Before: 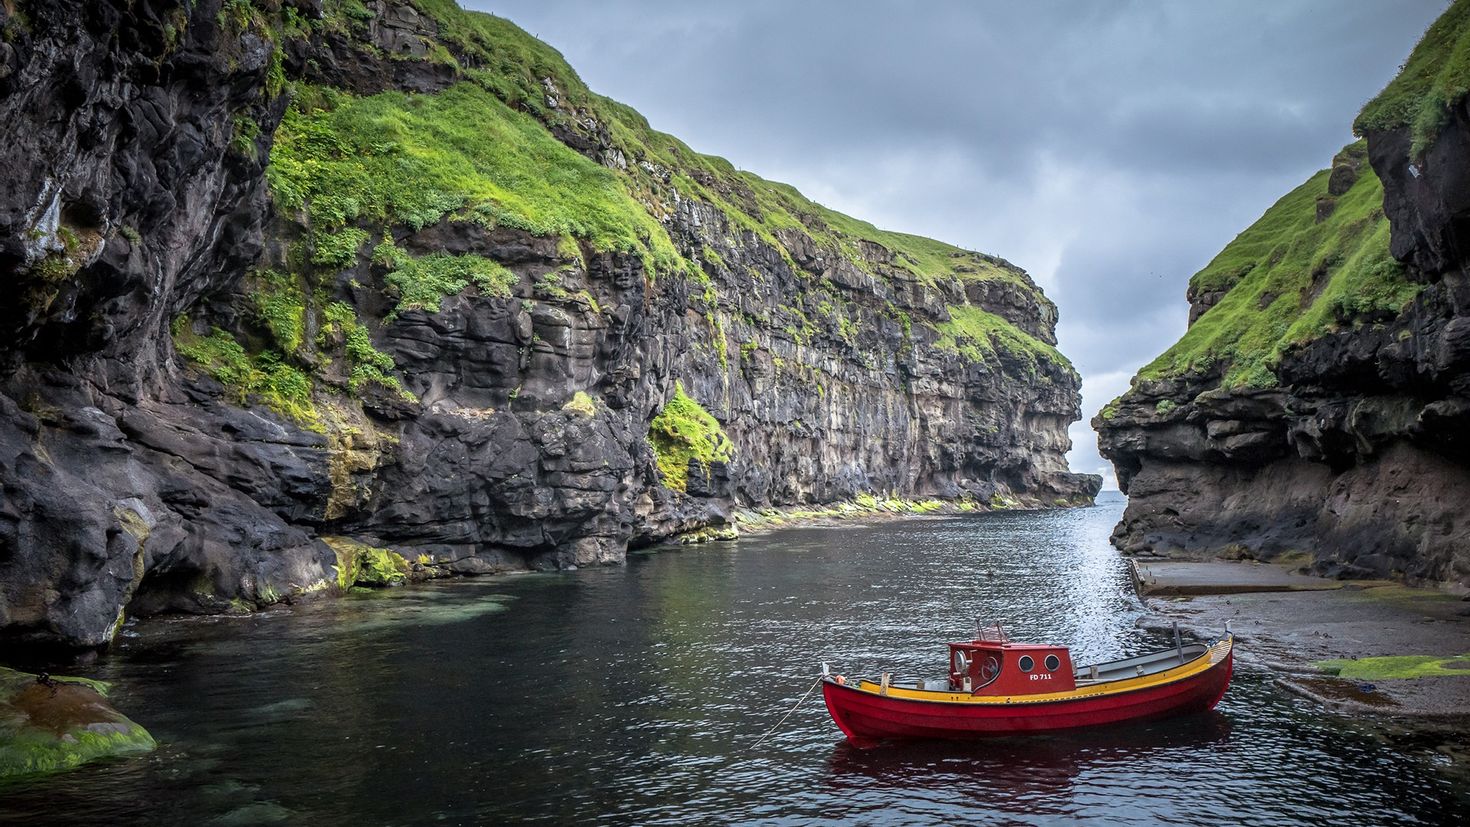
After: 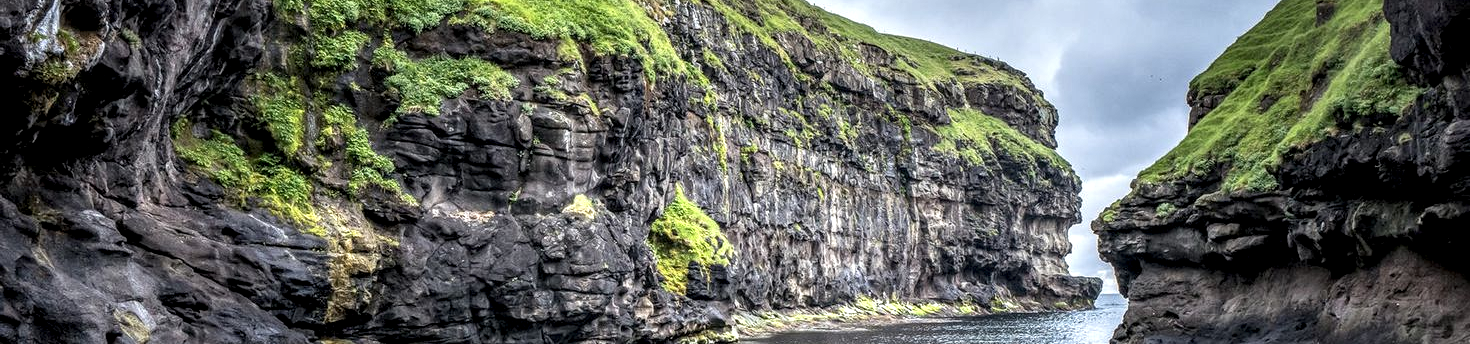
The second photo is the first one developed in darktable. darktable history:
crop and rotate: top 23.937%, bottom 34.41%
local contrast: highlights 60%, shadows 62%, detail 160%
